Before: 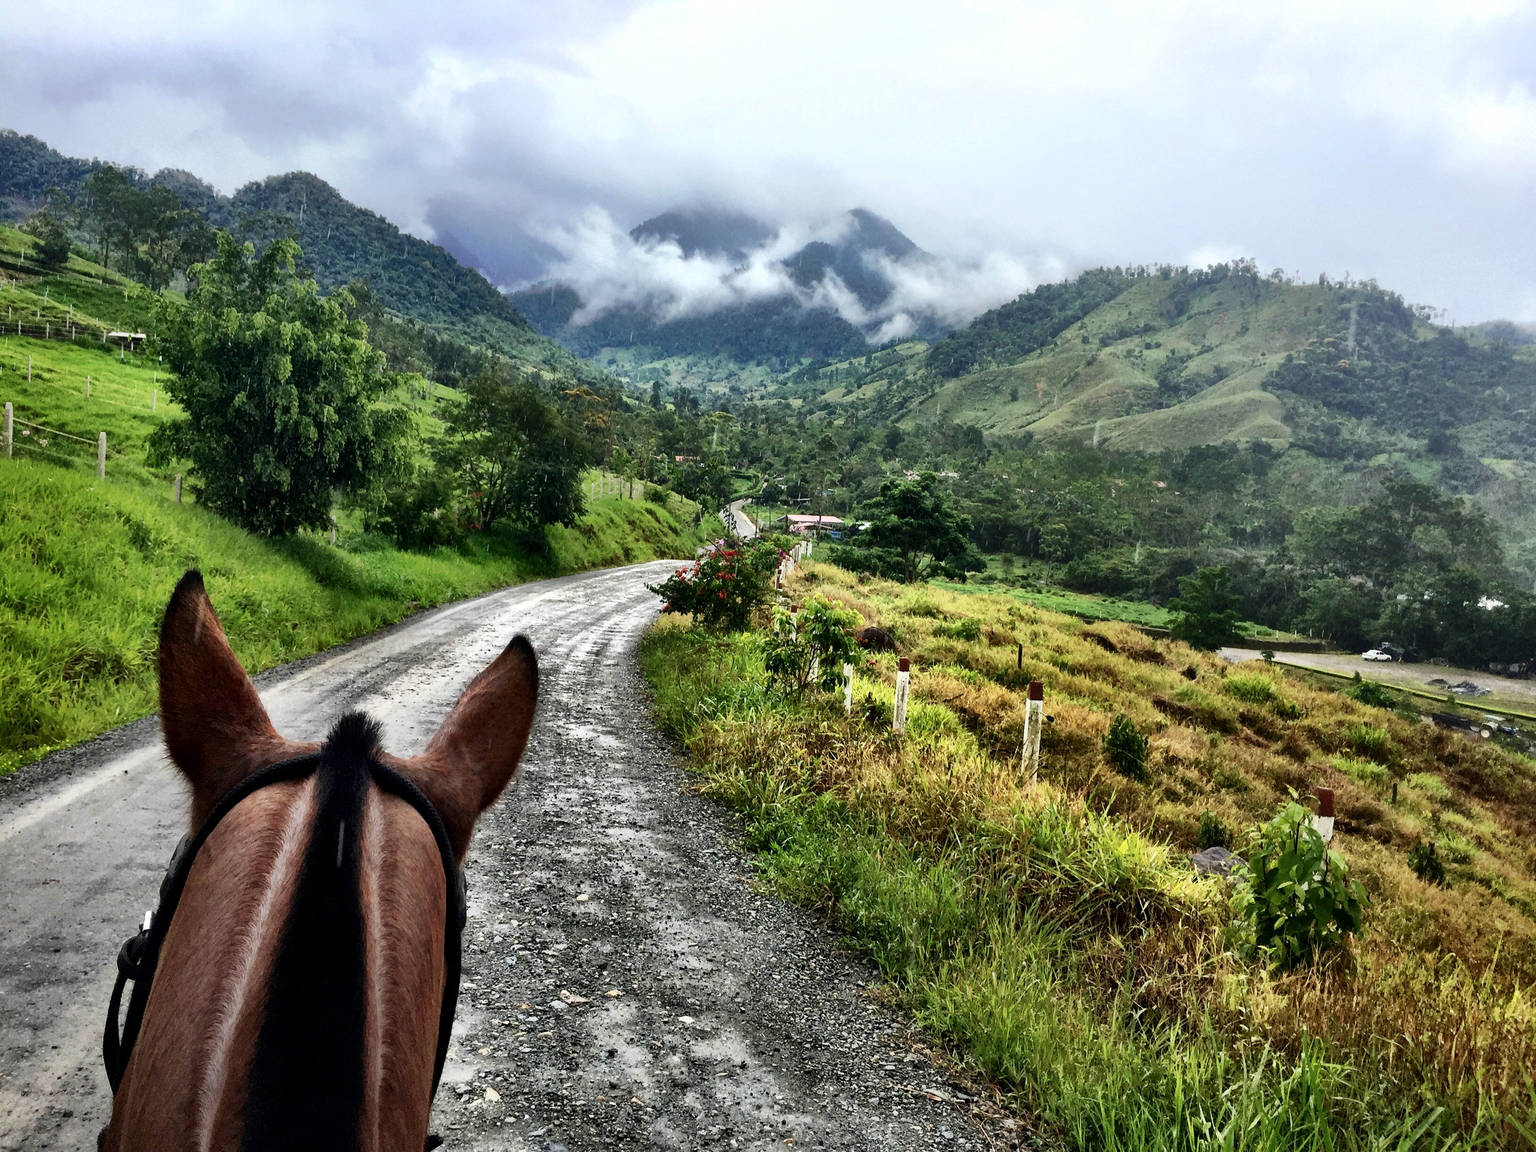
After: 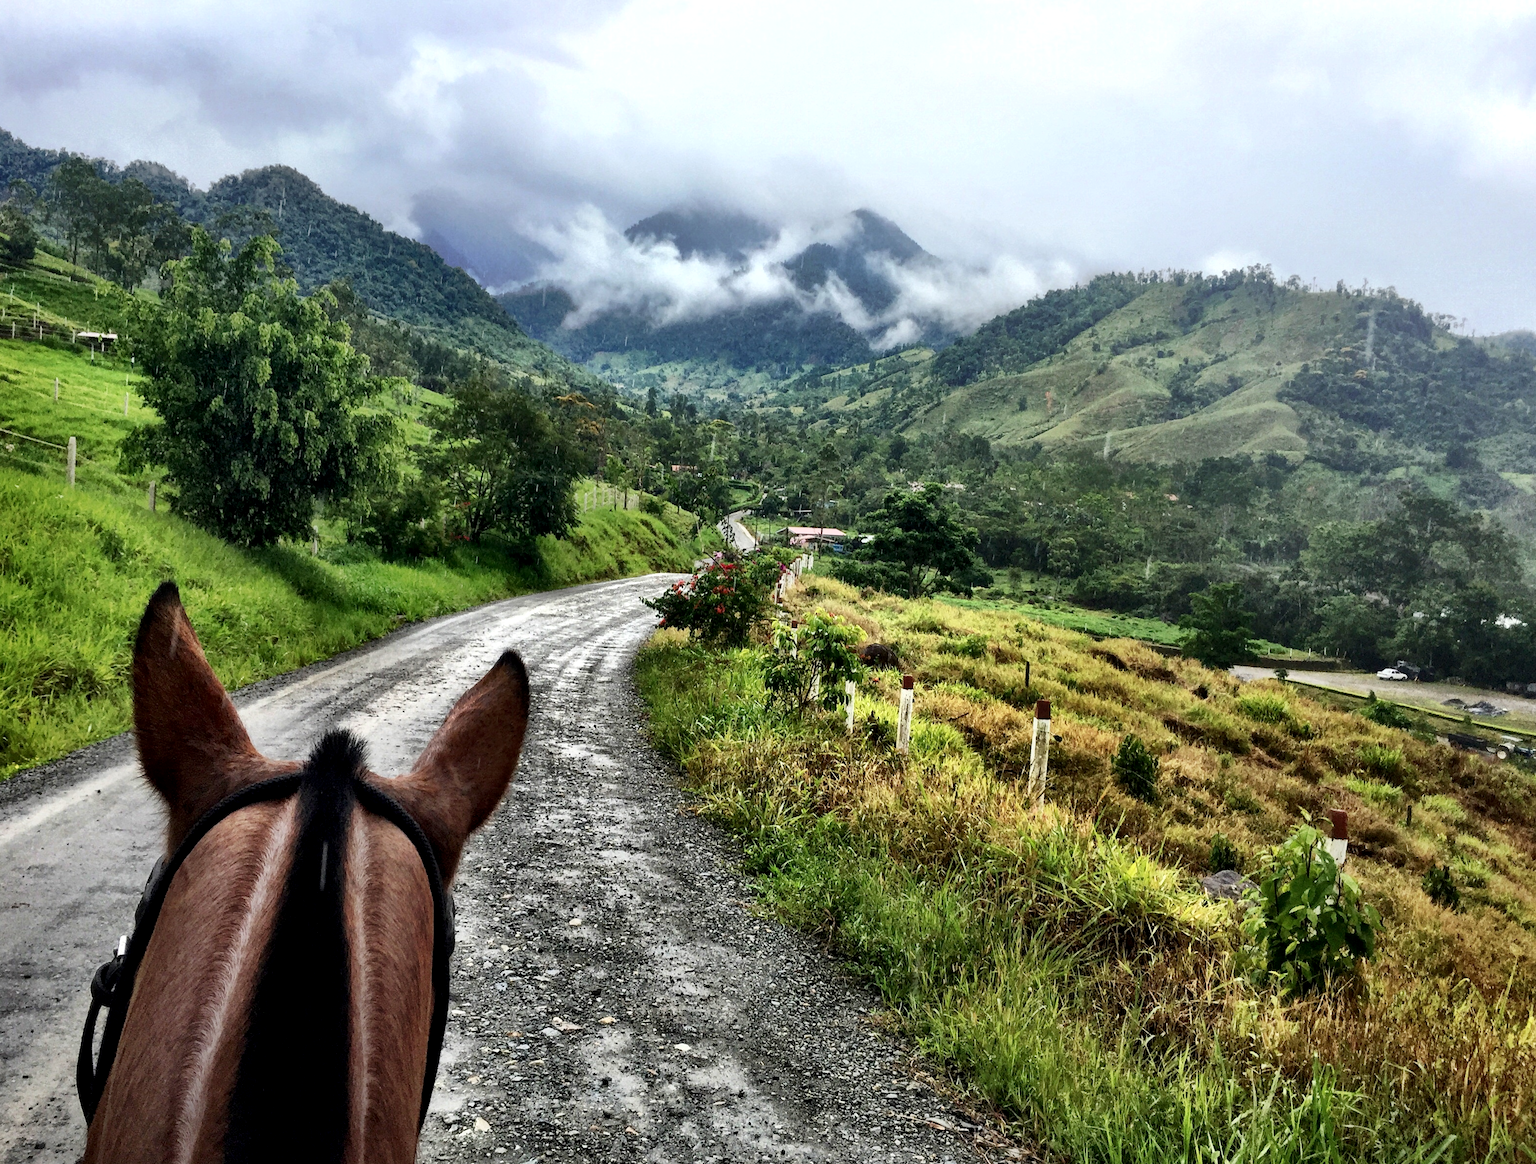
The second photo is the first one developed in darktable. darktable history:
crop and rotate: left 1.774%, right 0.633%, bottom 1.28%
rotate and perspective: rotation 0.174°, lens shift (vertical) 0.013, lens shift (horizontal) 0.019, shear 0.001, automatic cropping original format, crop left 0.007, crop right 0.991, crop top 0.016, crop bottom 0.997
local contrast: highlights 100%, shadows 100%, detail 120%, midtone range 0.2
